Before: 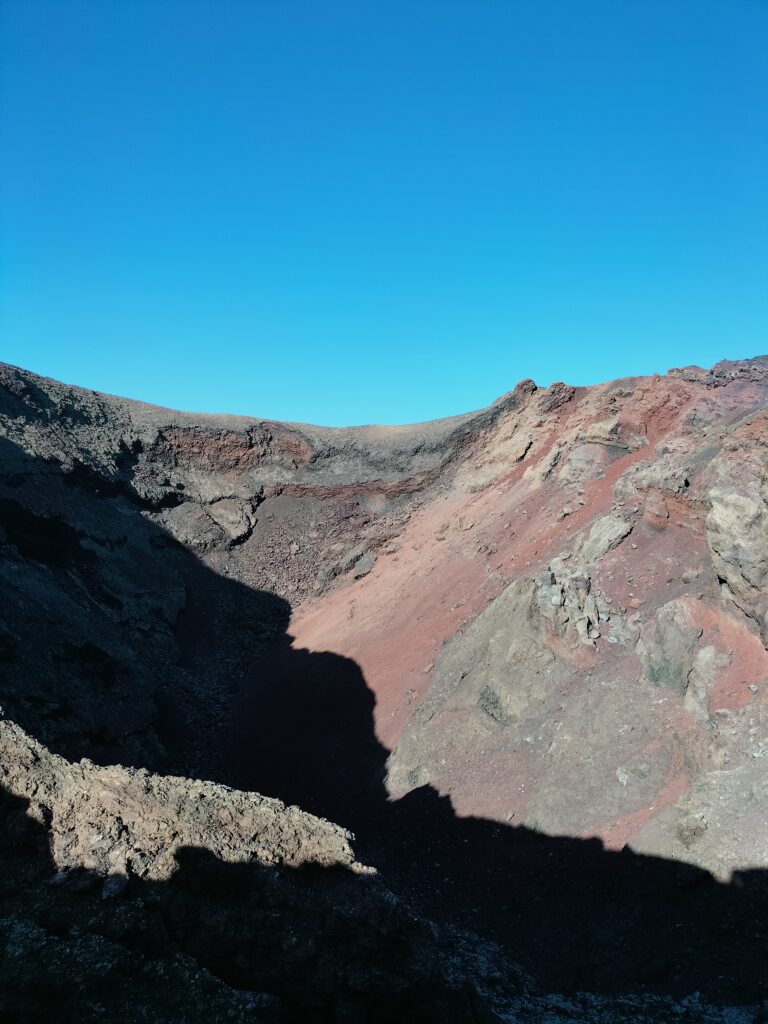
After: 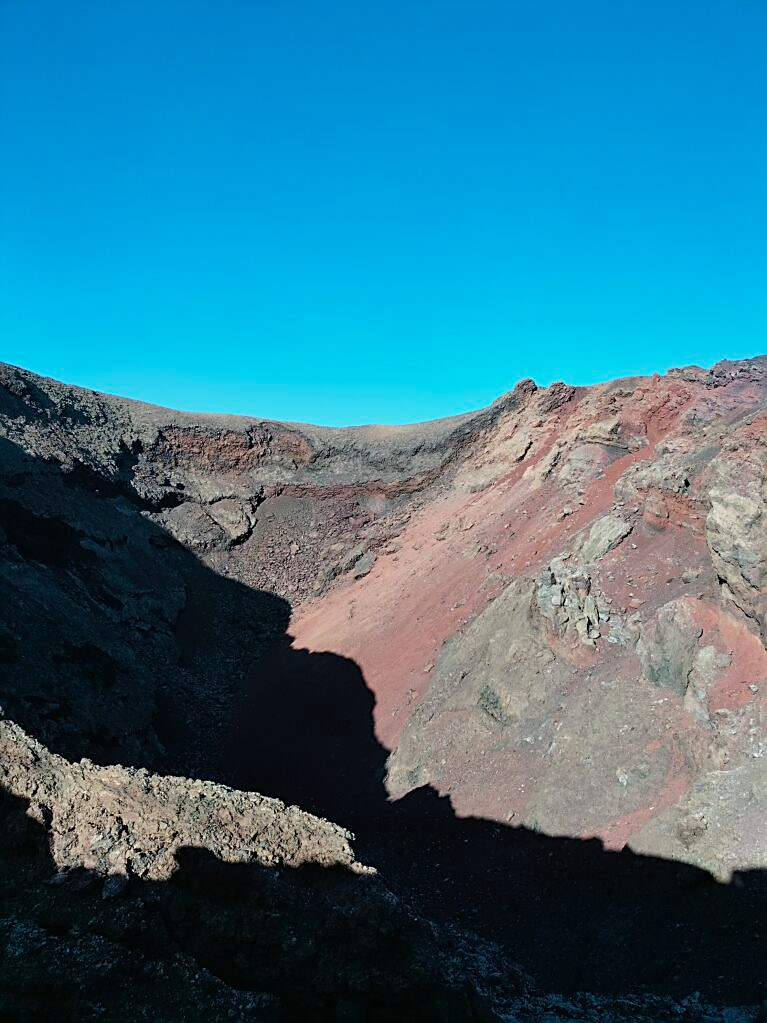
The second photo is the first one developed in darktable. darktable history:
contrast brightness saturation: saturation -0.046
crop and rotate: left 0.112%, bottom 0.013%
sharpen: on, module defaults
